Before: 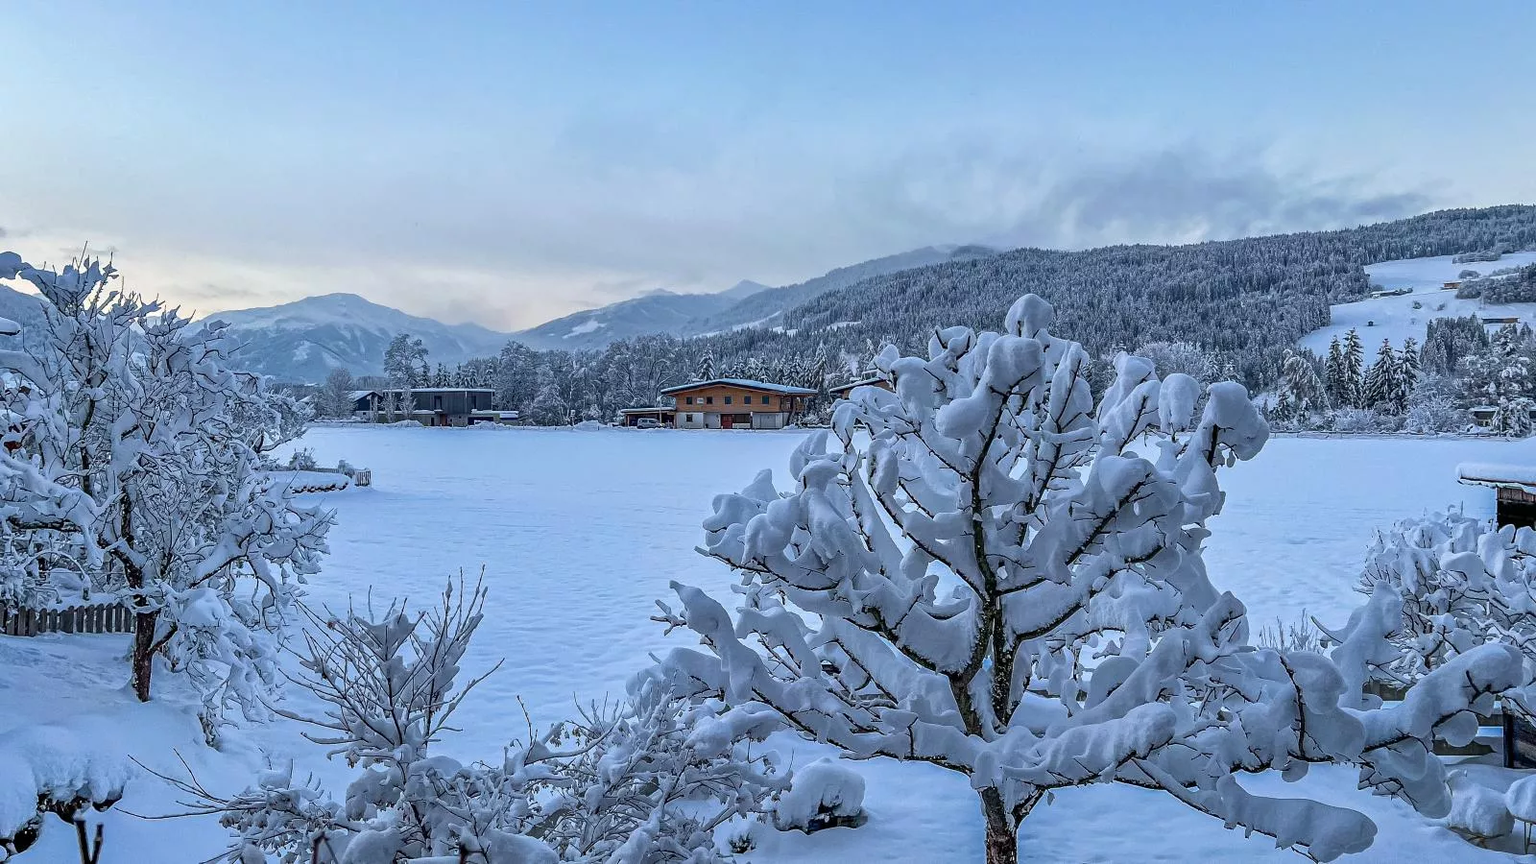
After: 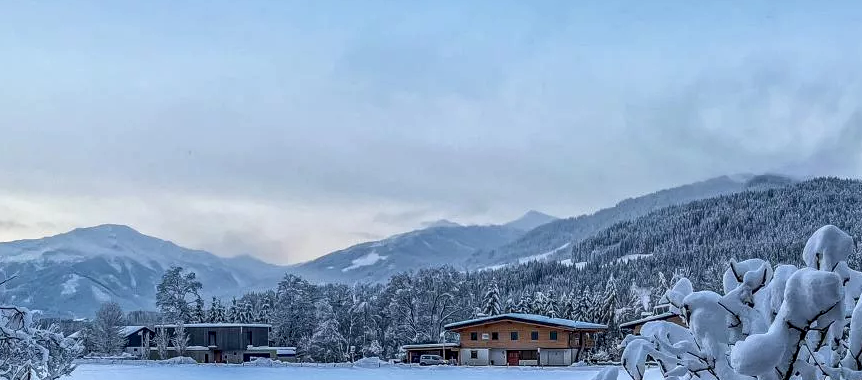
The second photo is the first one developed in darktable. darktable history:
crop: left 15.306%, top 9.065%, right 30.789%, bottom 48.638%
local contrast: detail 130%
